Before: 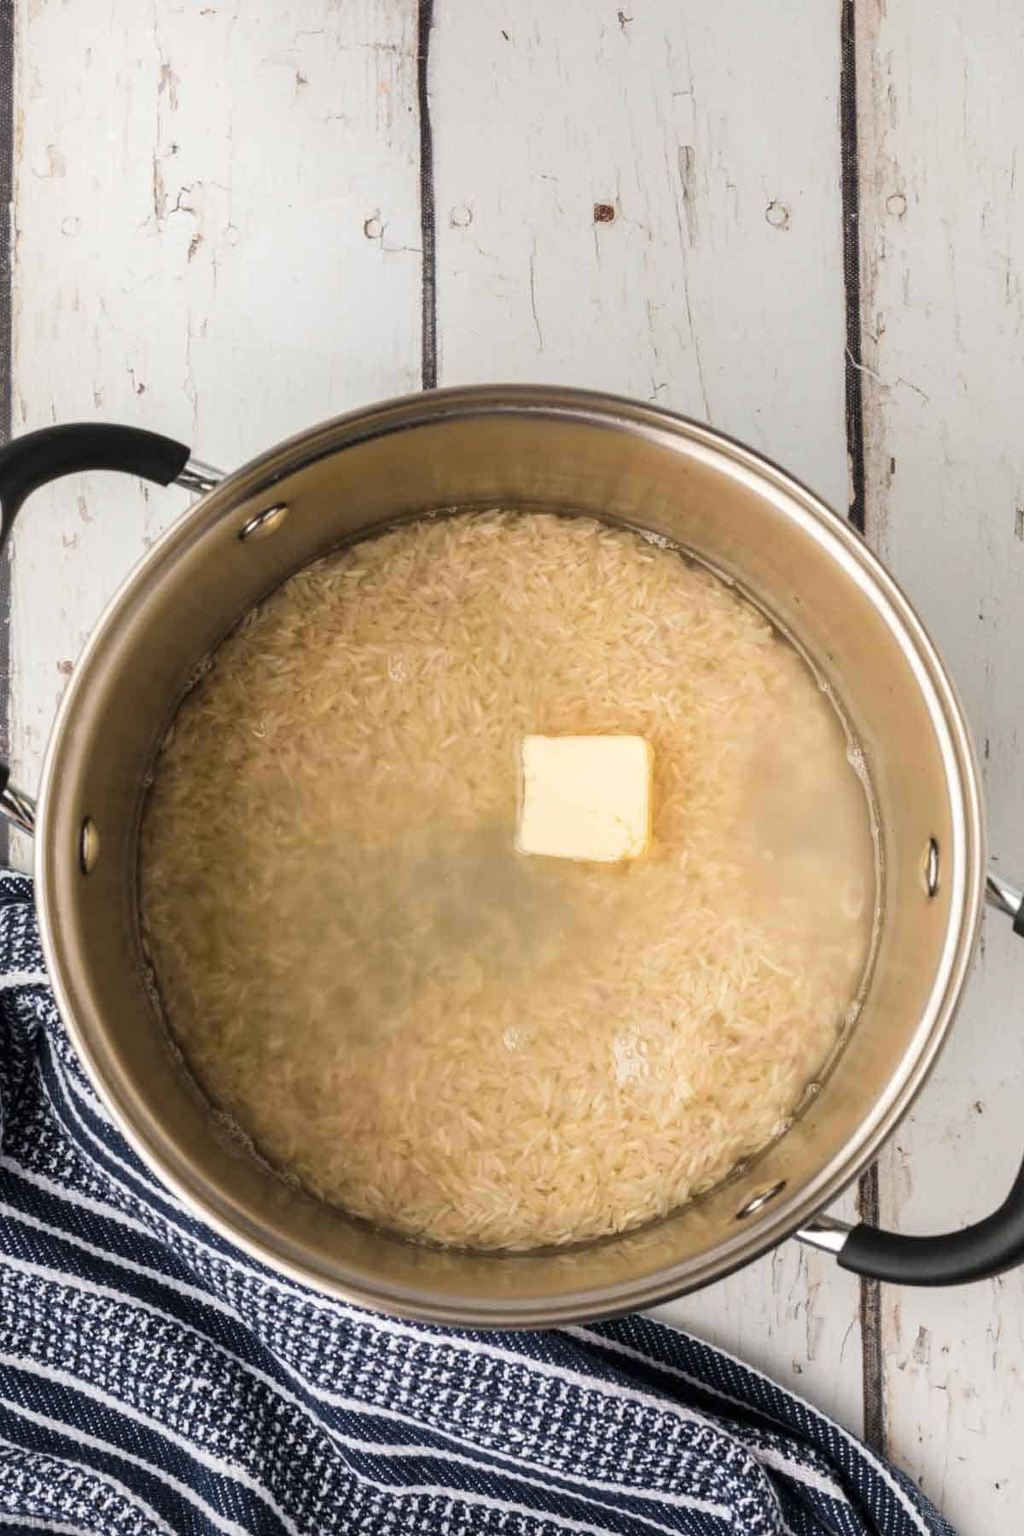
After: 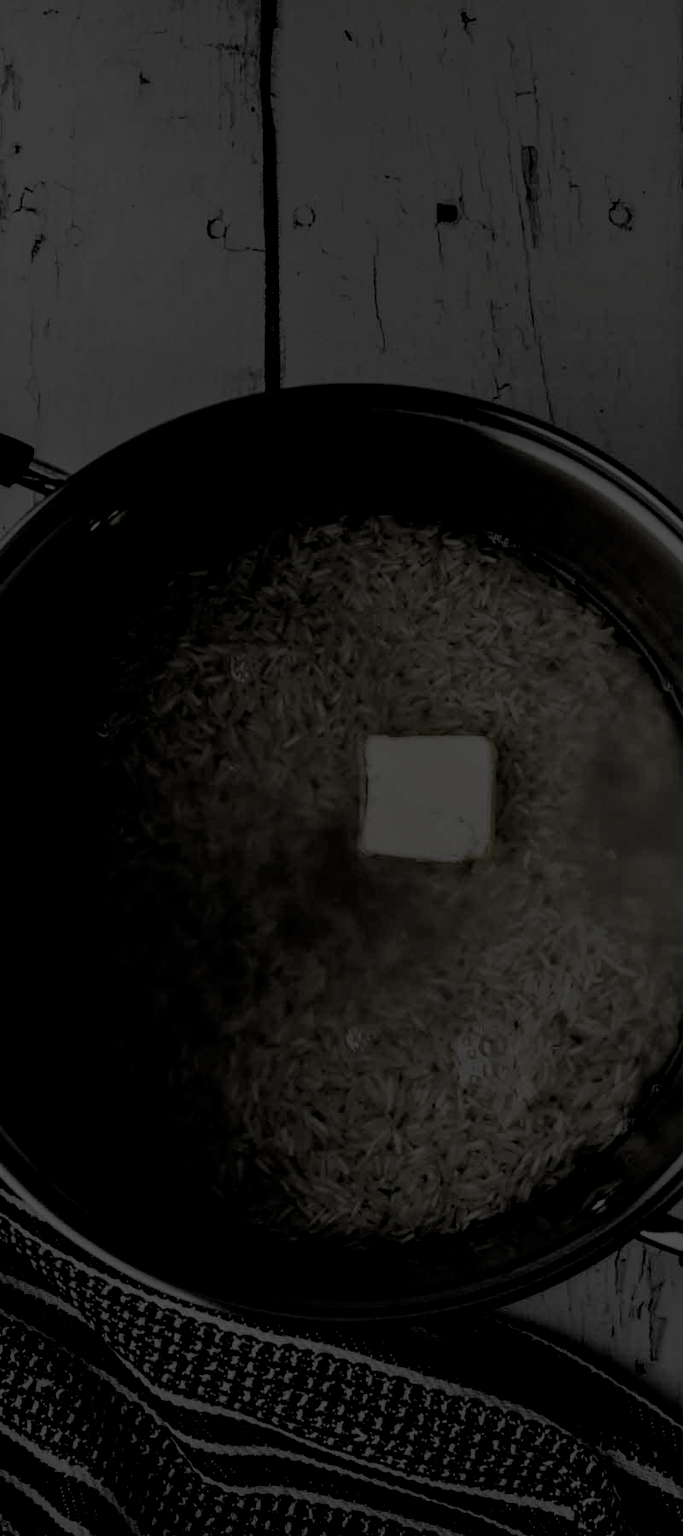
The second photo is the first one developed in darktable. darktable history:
local contrast: mode bilateral grid, contrast 10, coarseness 25, detail 115%, midtone range 0.2
exposure: black level correction -0.002, exposure 0.531 EV, compensate highlight preservation false
contrast brightness saturation: contrast -0.208, saturation 0.186
shadows and highlights: radius 125.27, shadows 30.26, highlights -30.54, low approximation 0.01, soften with gaussian
base curve: curves: ch0 [(0, 0) (0.032, 0.037) (0.105, 0.228) (0.435, 0.76) (0.856, 0.983) (1, 1)], preserve colors none
haze removal: adaptive false
crop and rotate: left 15.347%, right 17.898%
levels: levels [0.721, 0.937, 0.997]
